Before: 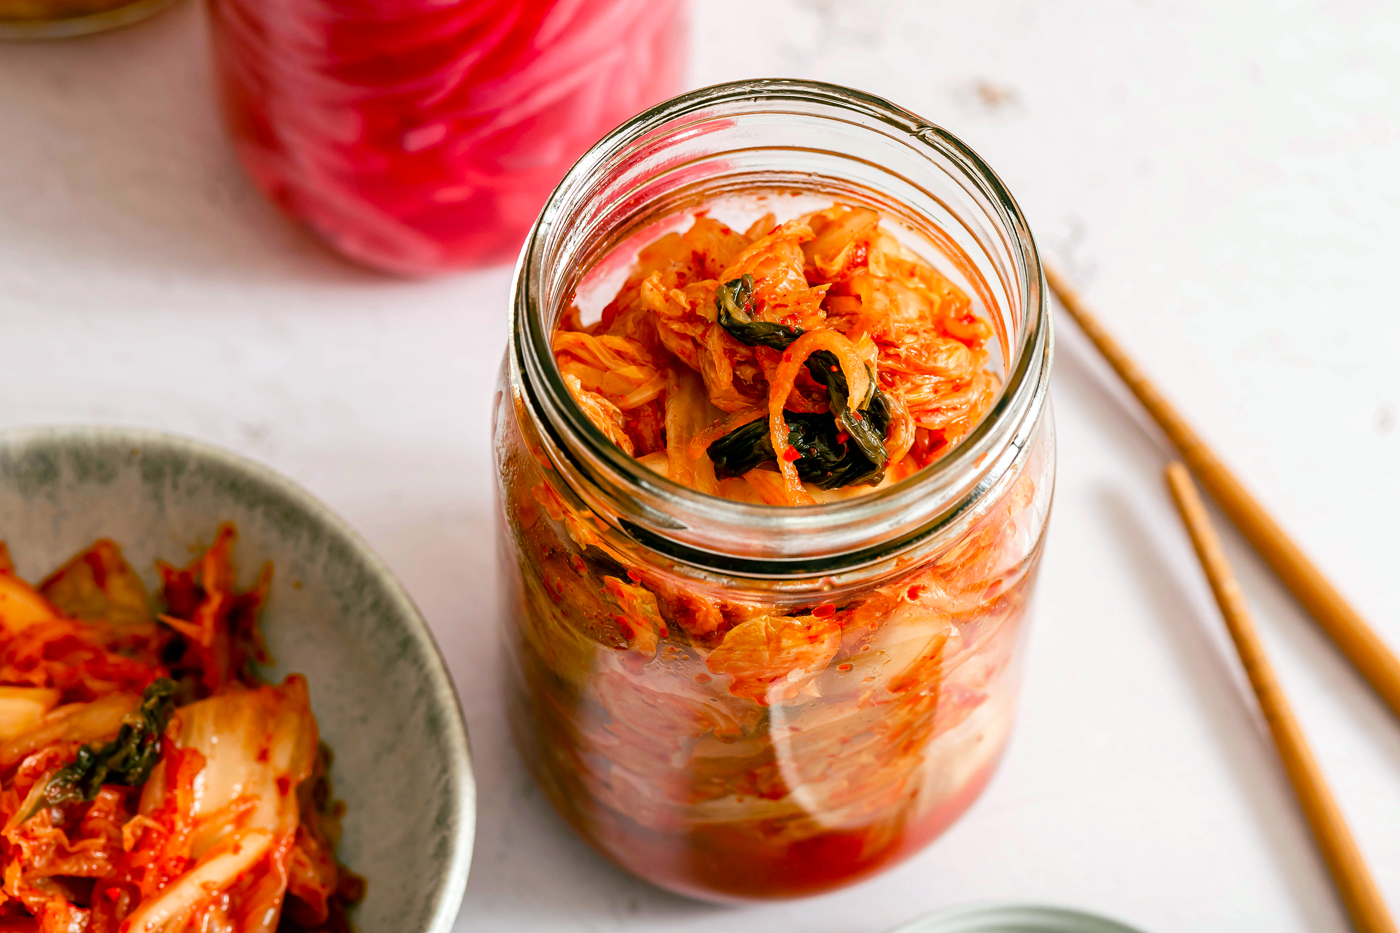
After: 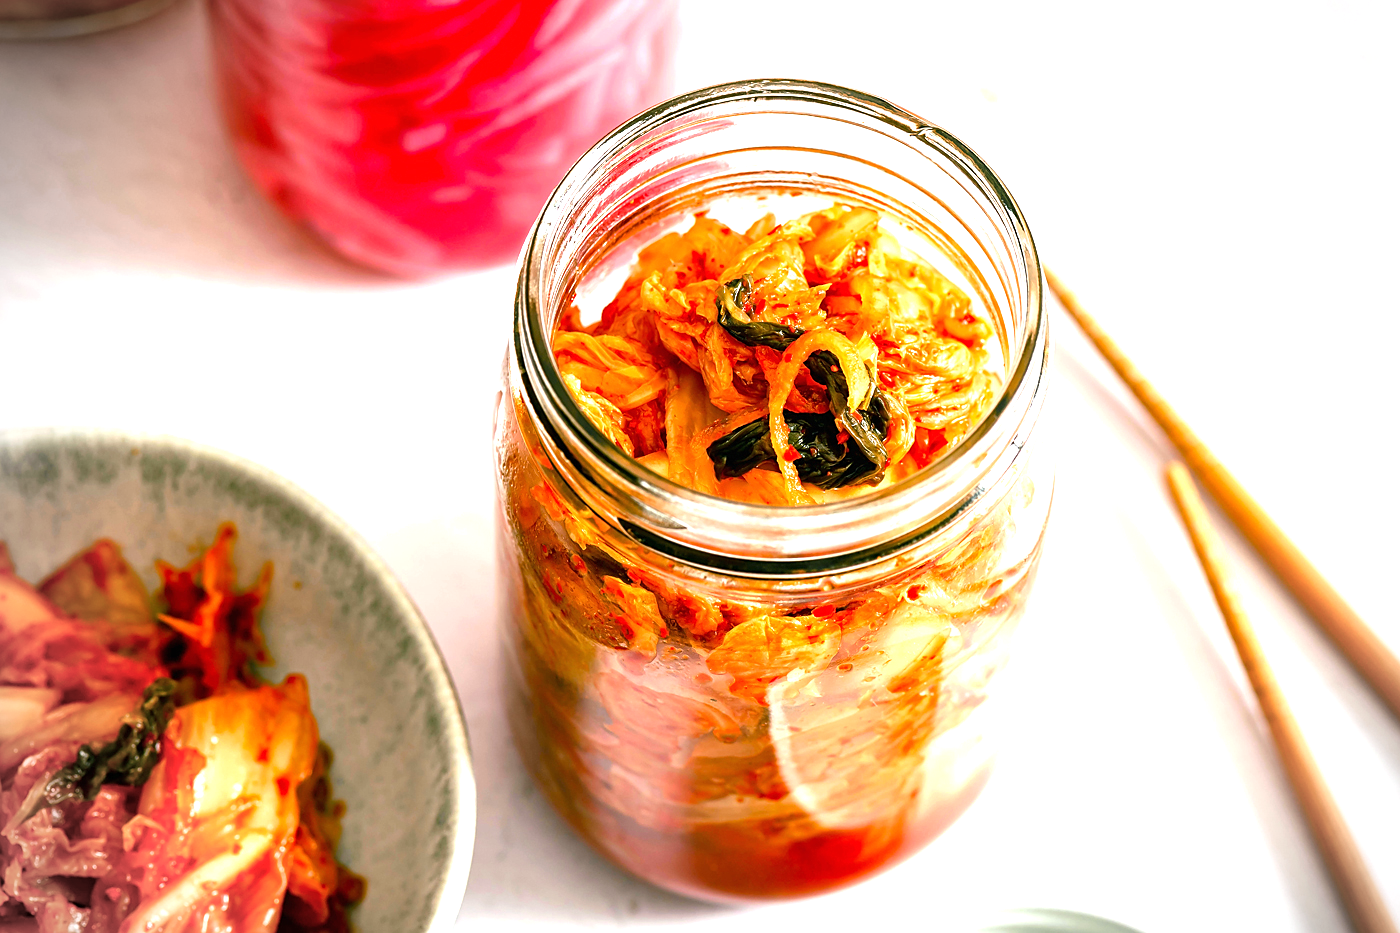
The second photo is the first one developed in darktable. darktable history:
vignetting: fall-off radius 31.48%, brightness -0.472
sharpen: radius 1.458, amount 0.398, threshold 1.271
exposure: black level correction 0, exposure 1.1 EV, compensate exposure bias true, compensate highlight preservation false
